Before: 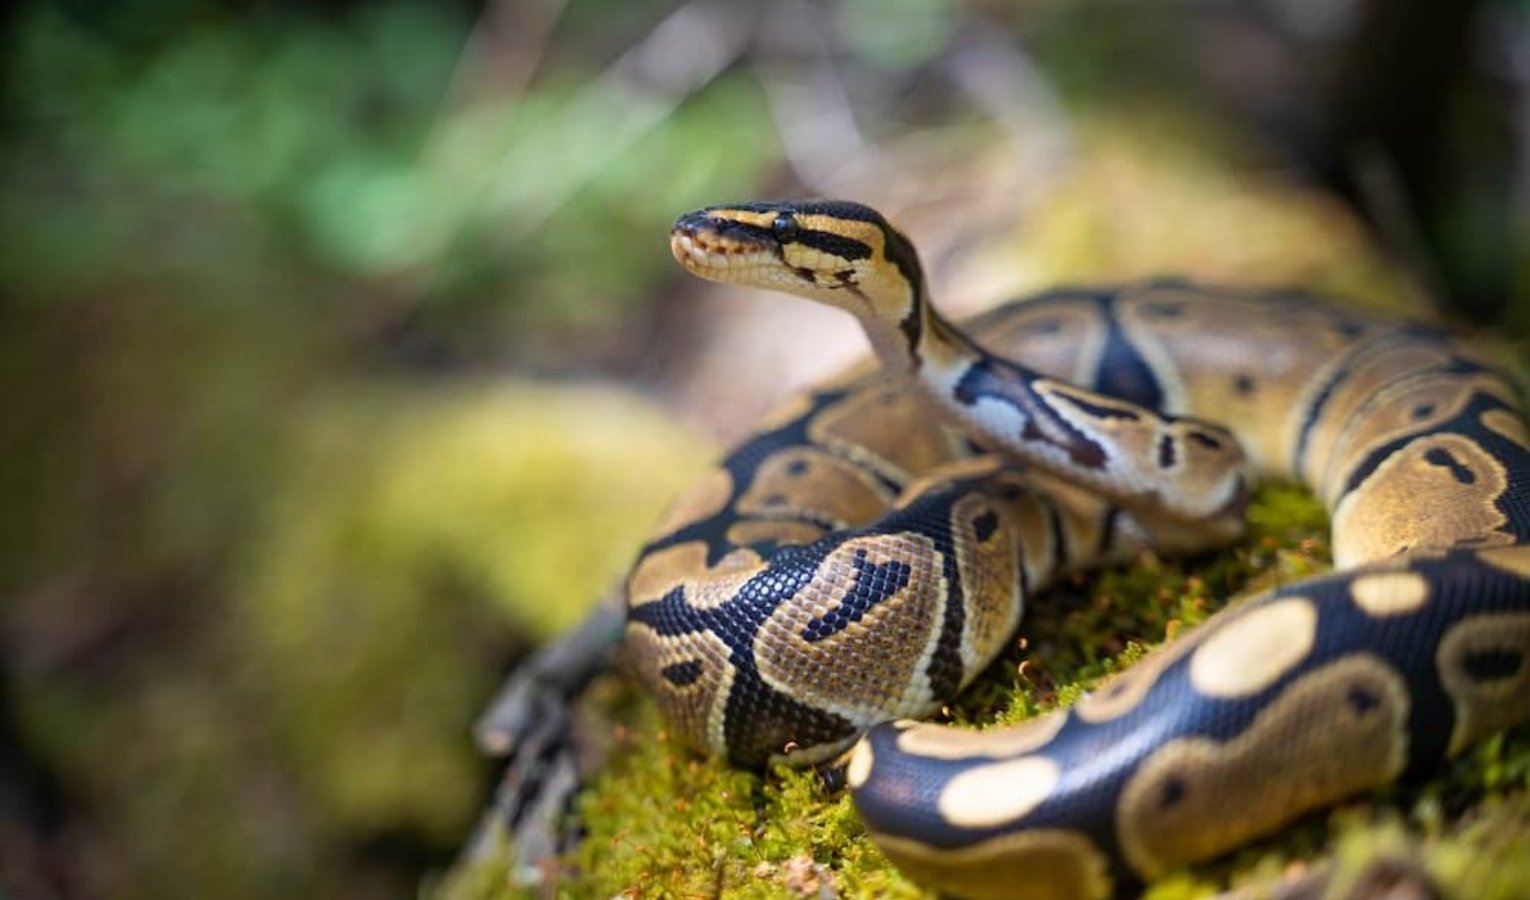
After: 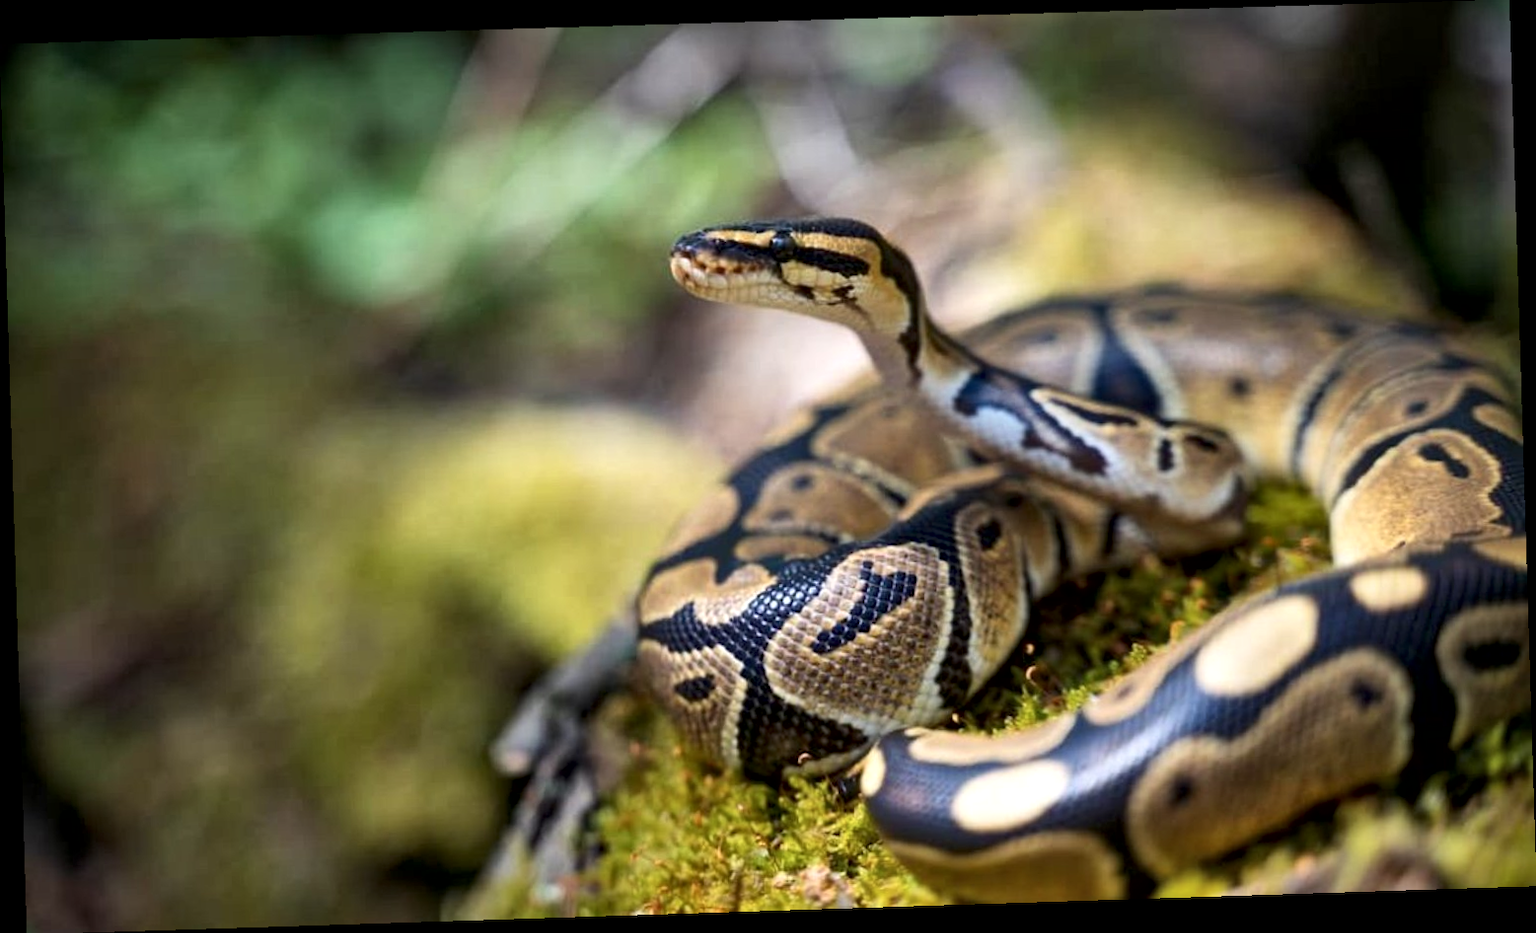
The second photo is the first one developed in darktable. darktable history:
local contrast: mode bilateral grid, contrast 50, coarseness 50, detail 150%, midtone range 0.2
contrast brightness saturation: saturation -0.04
color balance: mode lift, gamma, gain (sRGB)
rotate and perspective: rotation -1.77°, lens shift (horizontal) 0.004, automatic cropping off
